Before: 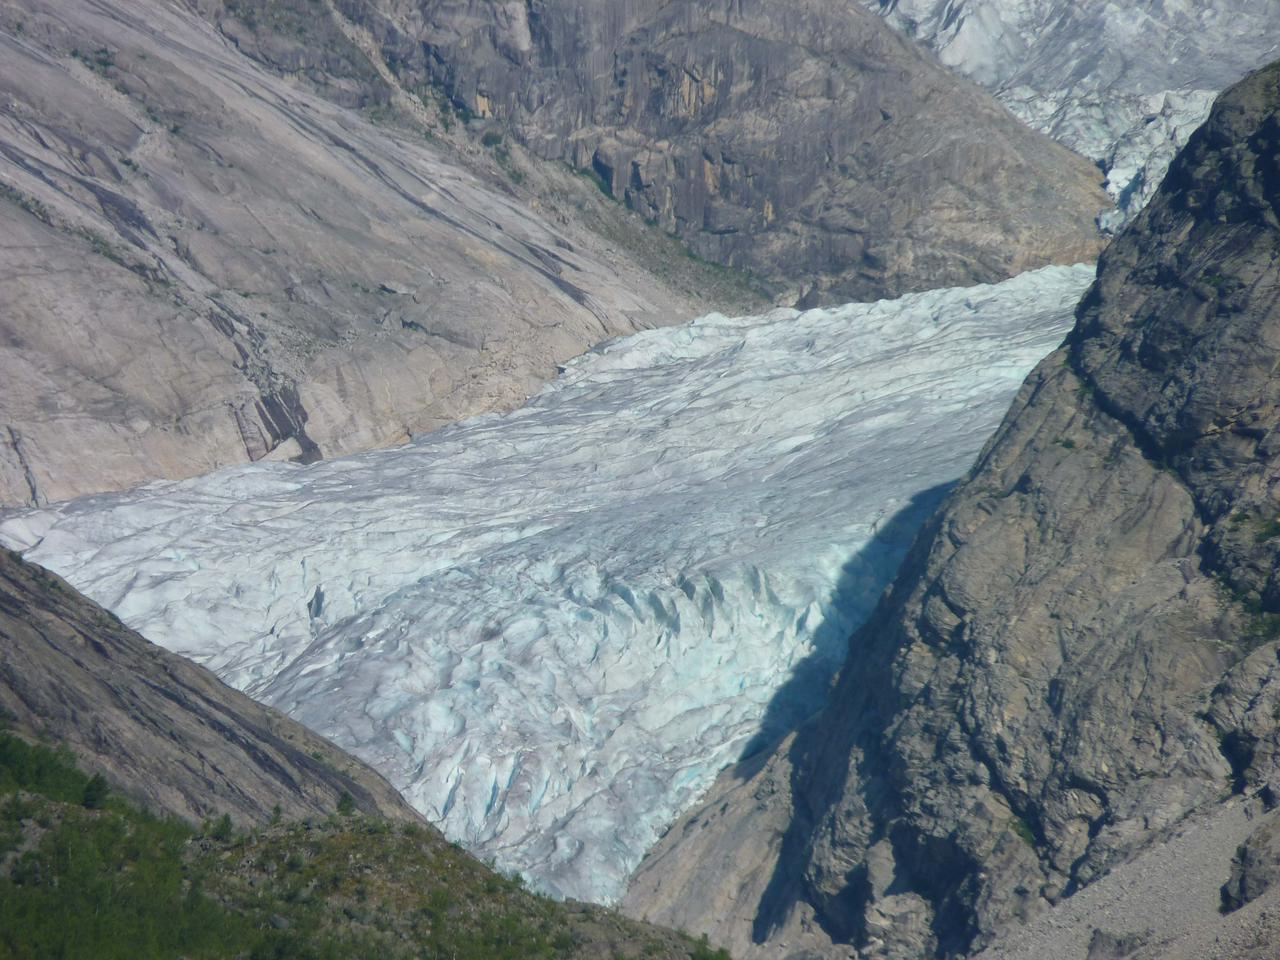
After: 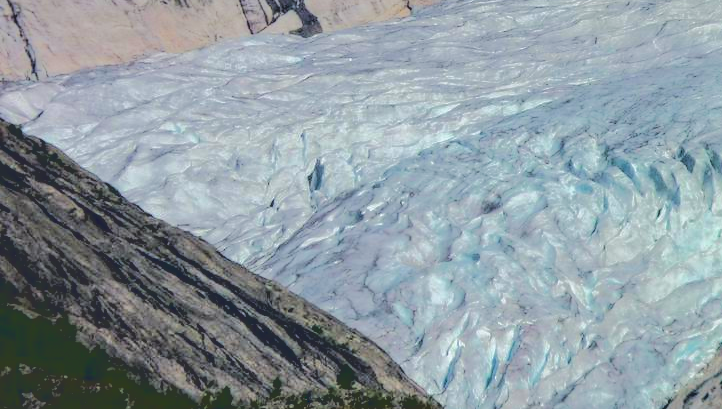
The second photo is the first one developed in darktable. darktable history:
base curve: curves: ch0 [(0.065, 0.026) (0.236, 0.358) (0.53, 0.546) (0.777, 0.841) (0.924, 0.992)], preserve colors average RGB
contrast brightness saturation: contrast -0.1, saturation -0.1
haze removal: compatibility mode true, adaptive false
levels: levels [0.026, 0.507, 0.987]
crop: top 44.483%, right 43.593%, bottom 12.892%
local contrast: on, module defaults
velvia: on, module defaults
